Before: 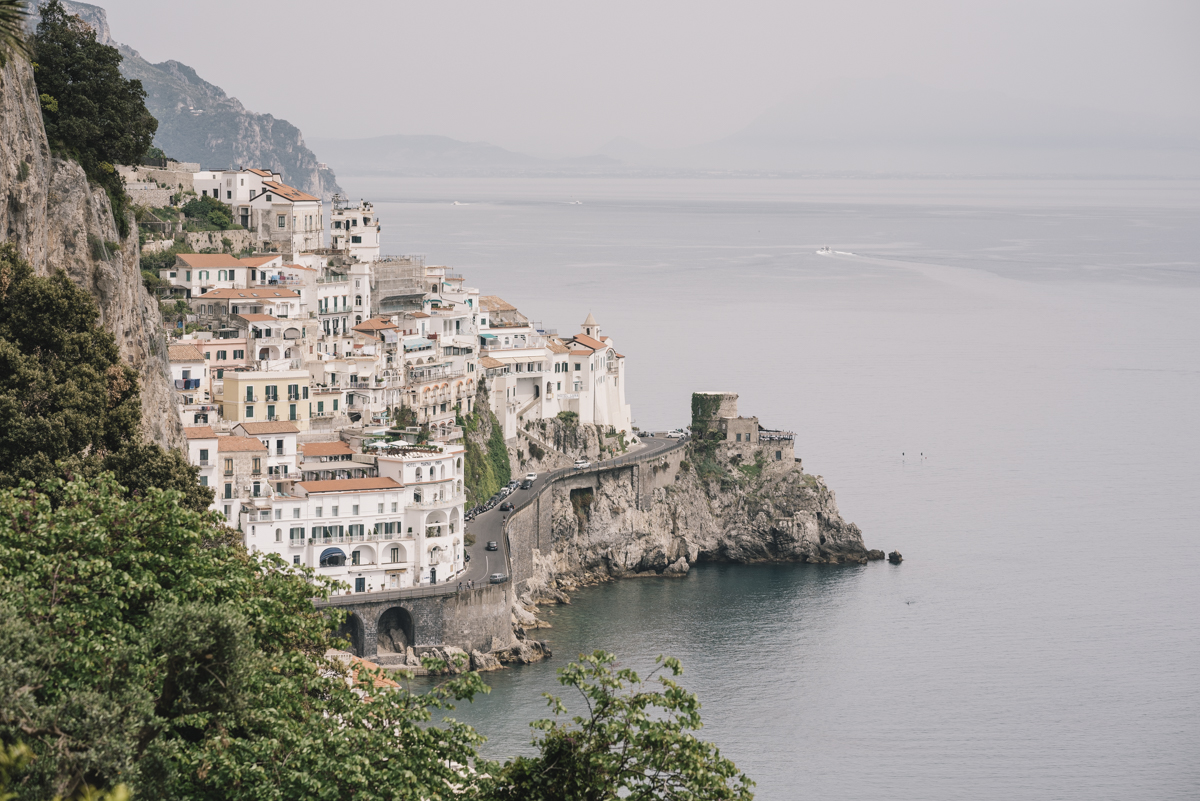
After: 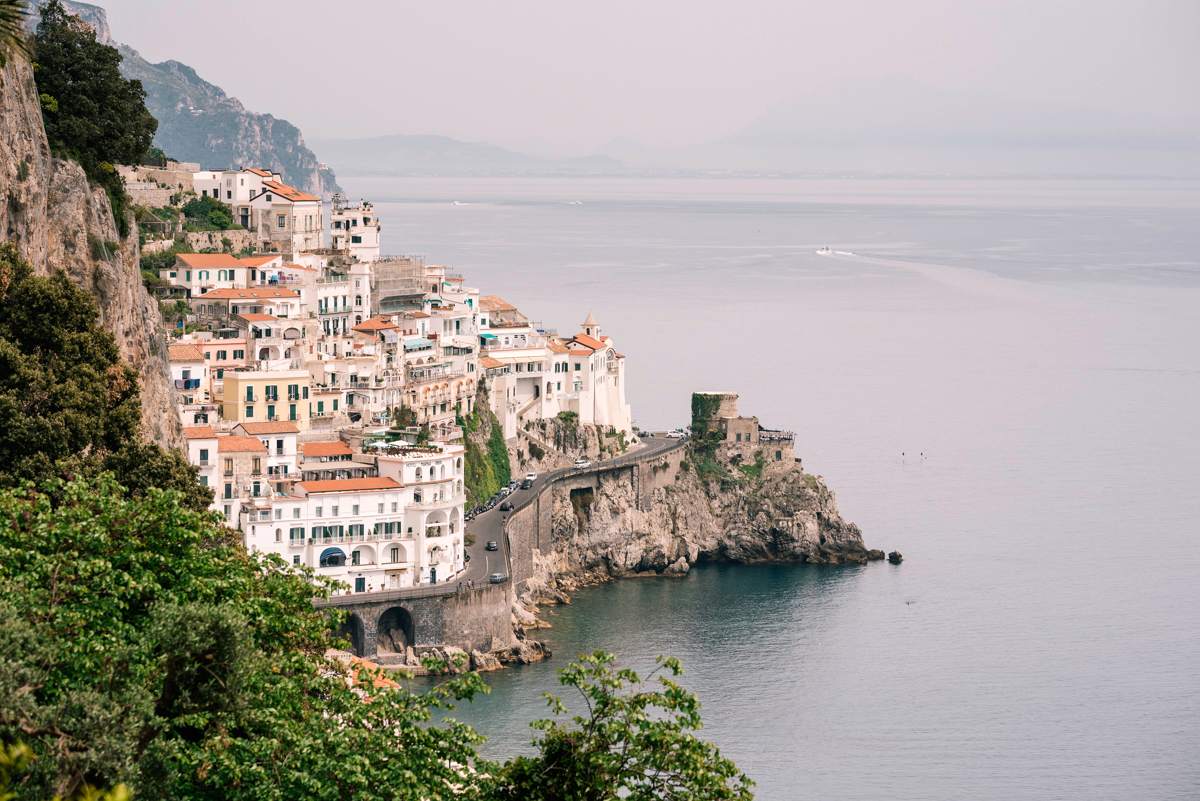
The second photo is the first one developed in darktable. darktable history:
contrast brightness saturation: saturation -0.05
color balance: lift [0.991, 1, 1, 1], gamma [0.996, 1, 1, 1], input saturation 98.52%, contrast 20.34%, output saturation 103.72%
lowpass: radius 0.1, contrast 0.85, saturation 1.1, unbound 0
